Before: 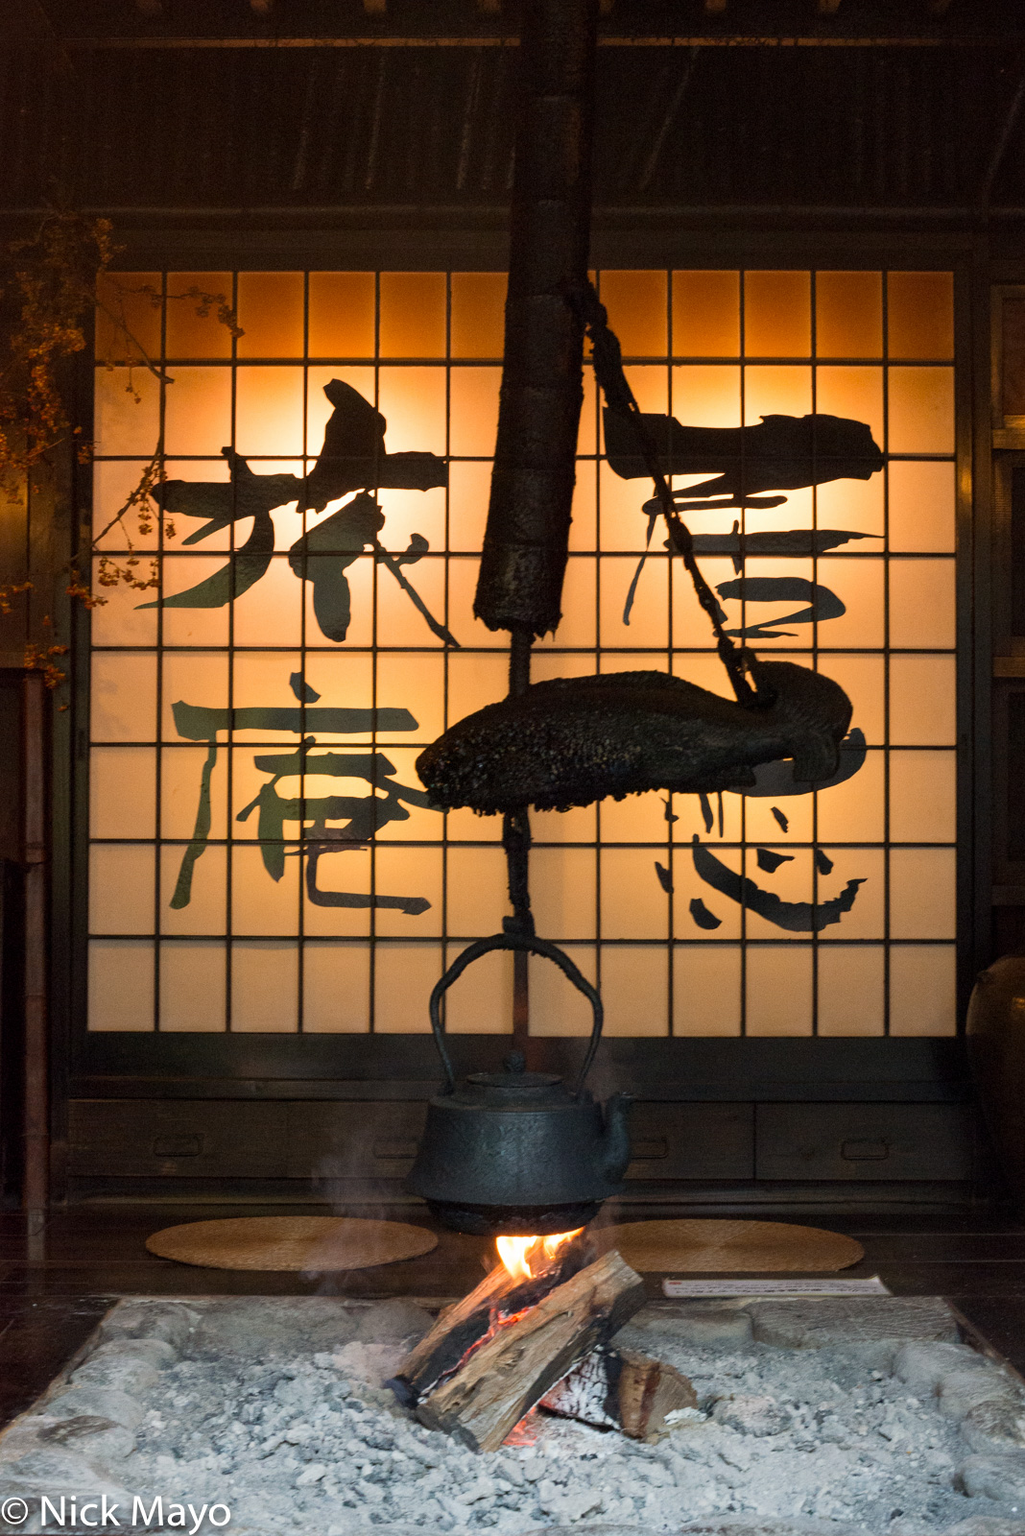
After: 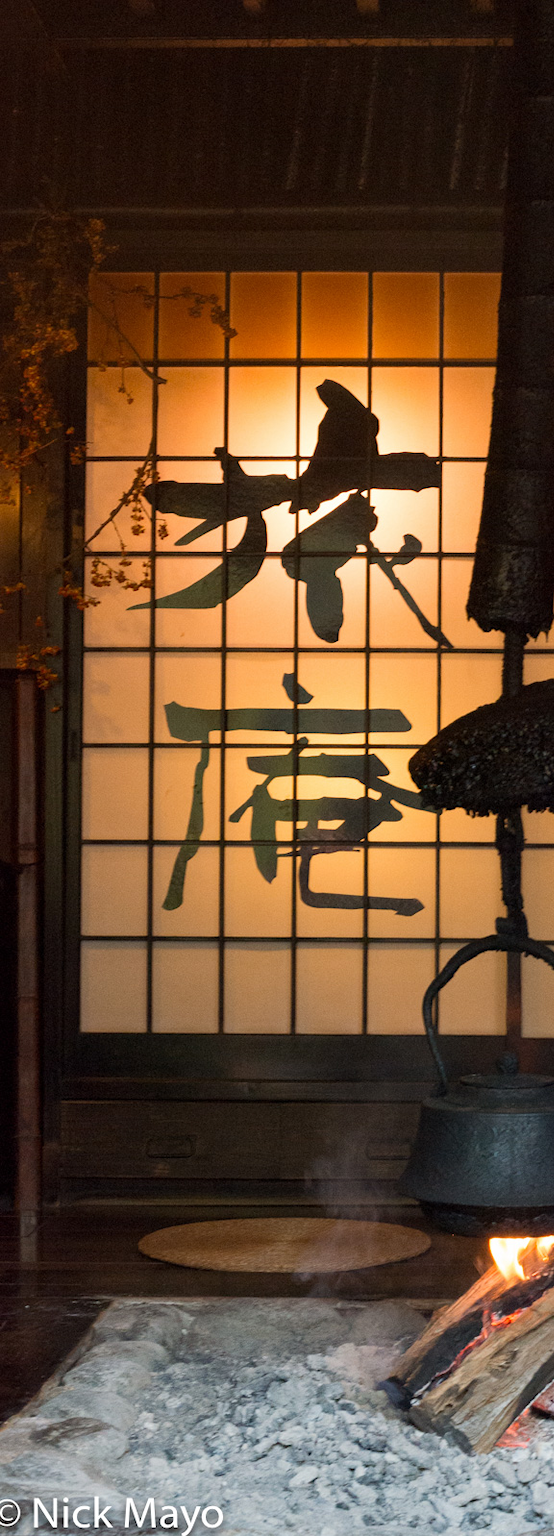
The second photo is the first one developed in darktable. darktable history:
crop: left 0.813%, right 45.145%, bottom 0.09%
